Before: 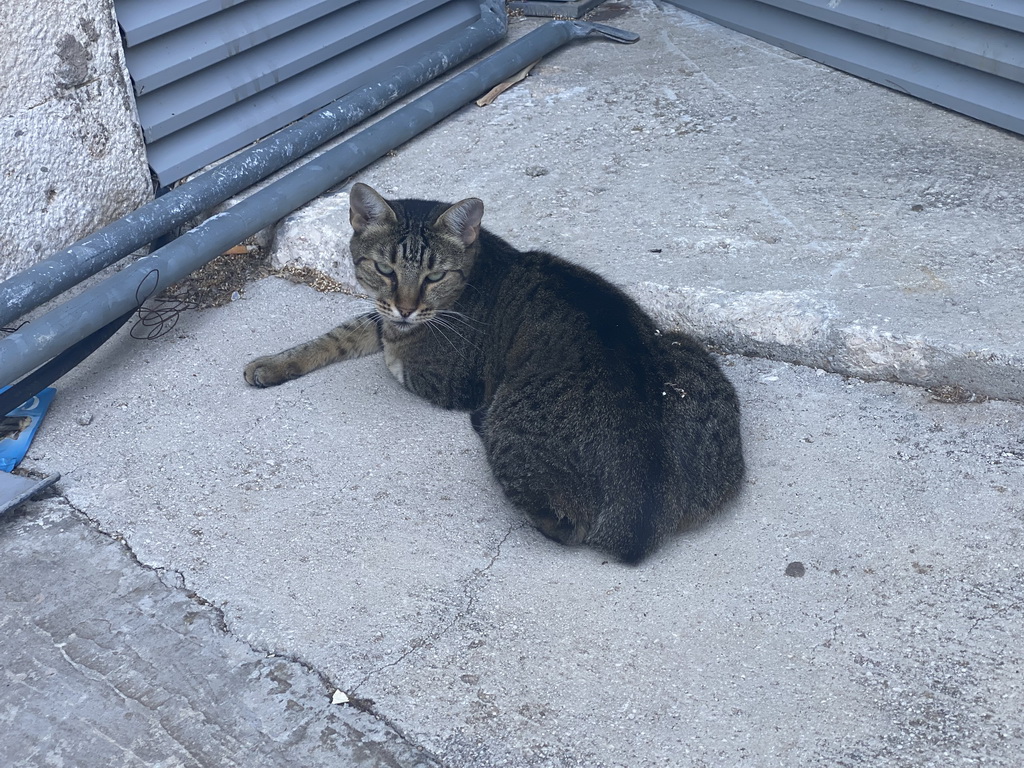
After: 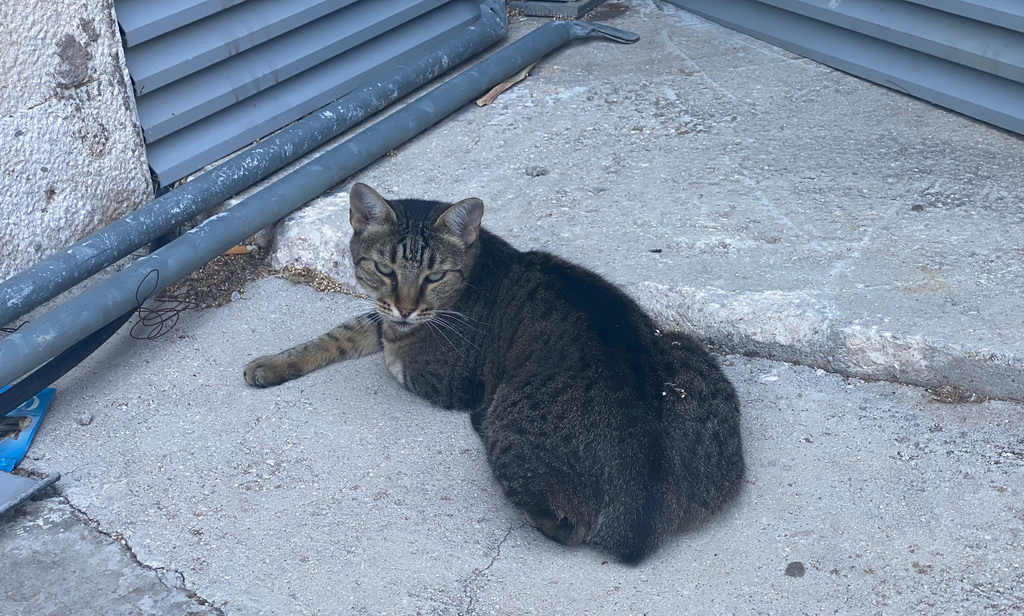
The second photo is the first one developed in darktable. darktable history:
crop: bottom 19.704%
